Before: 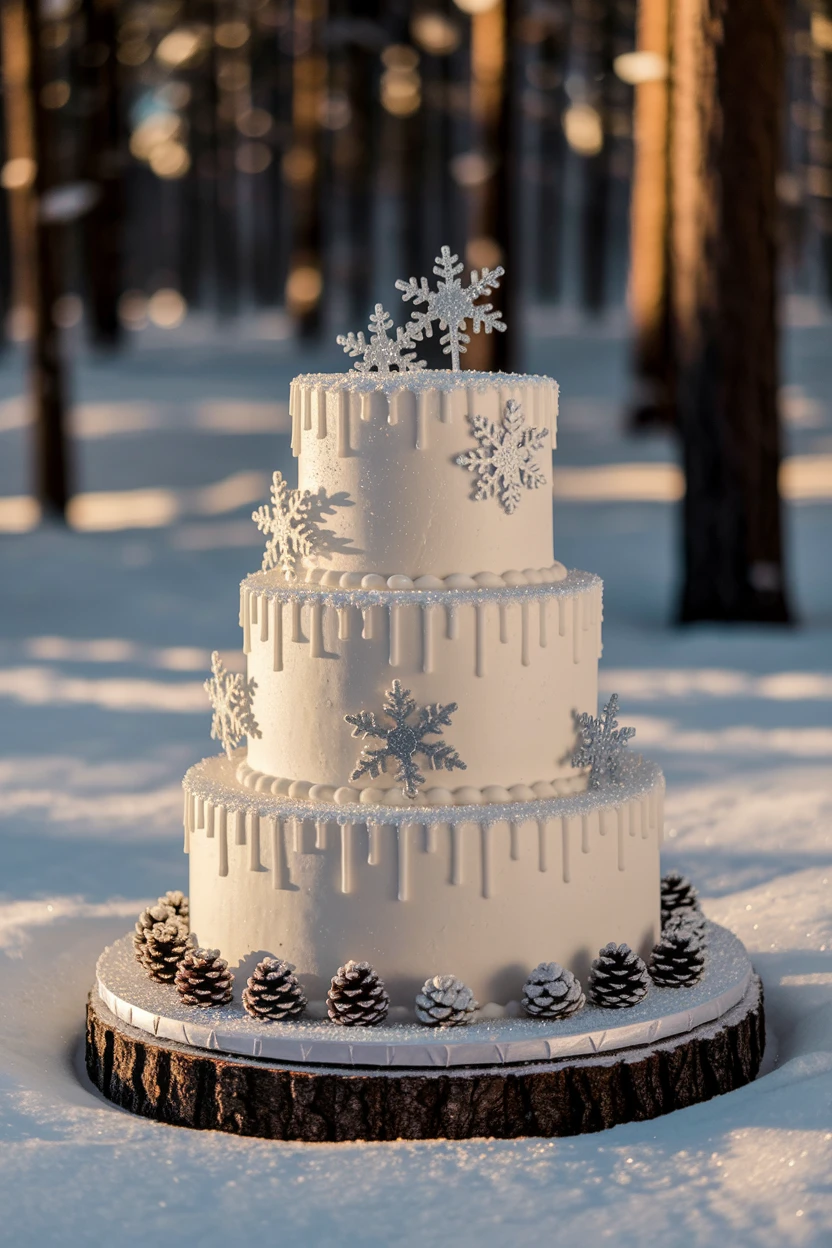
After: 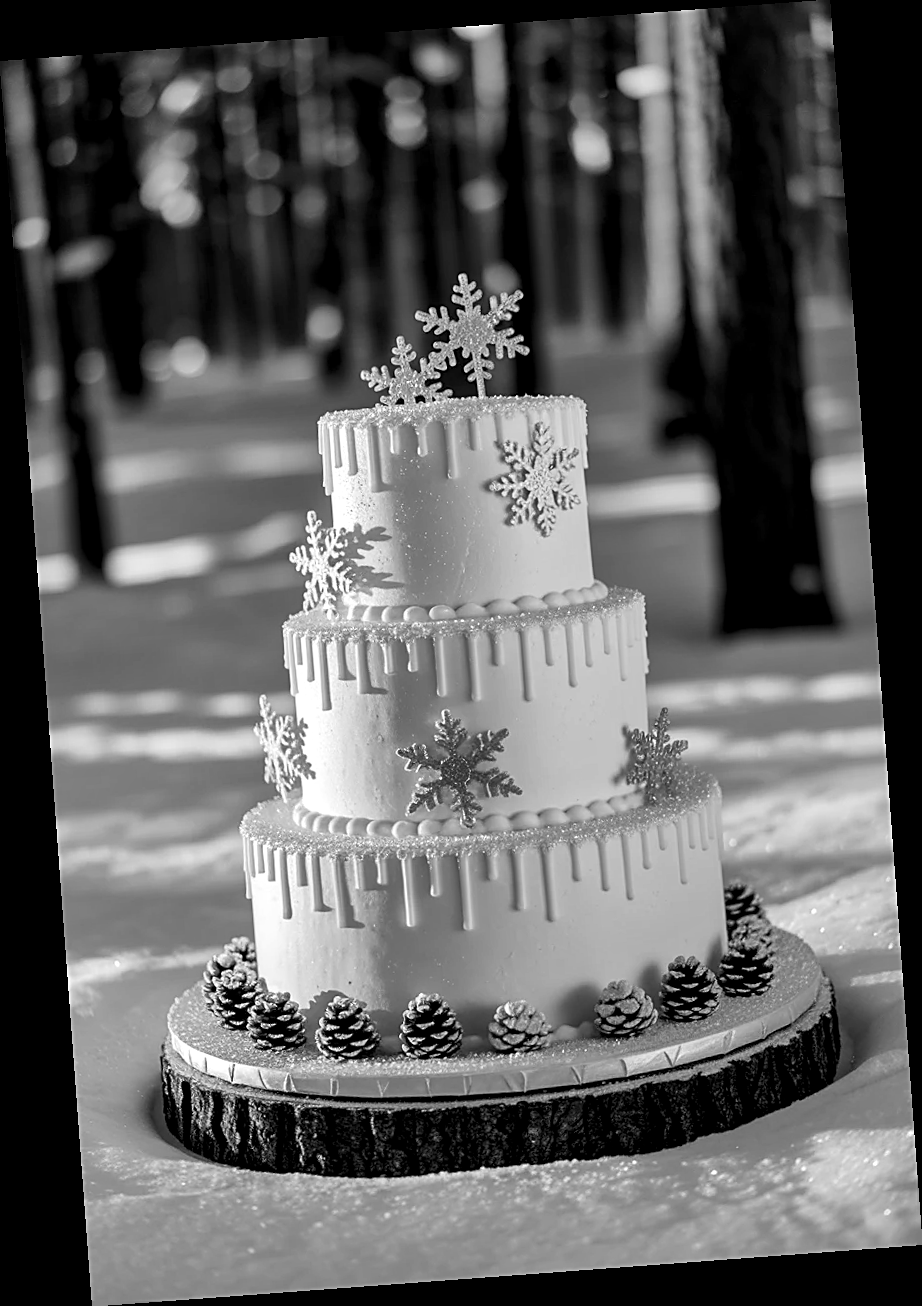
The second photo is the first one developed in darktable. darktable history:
rotate and perspective: rotation -4.25°, automatic cropping off
sharpen: on, module defaults
exposure: compensate highlight preservation false
local contrast: mode bilateral grid, contrast 25, coarseness 60, detail 151%, midtone range 0.2
monochrome: a 0, b 0, size 0.5, highlights 0.57
